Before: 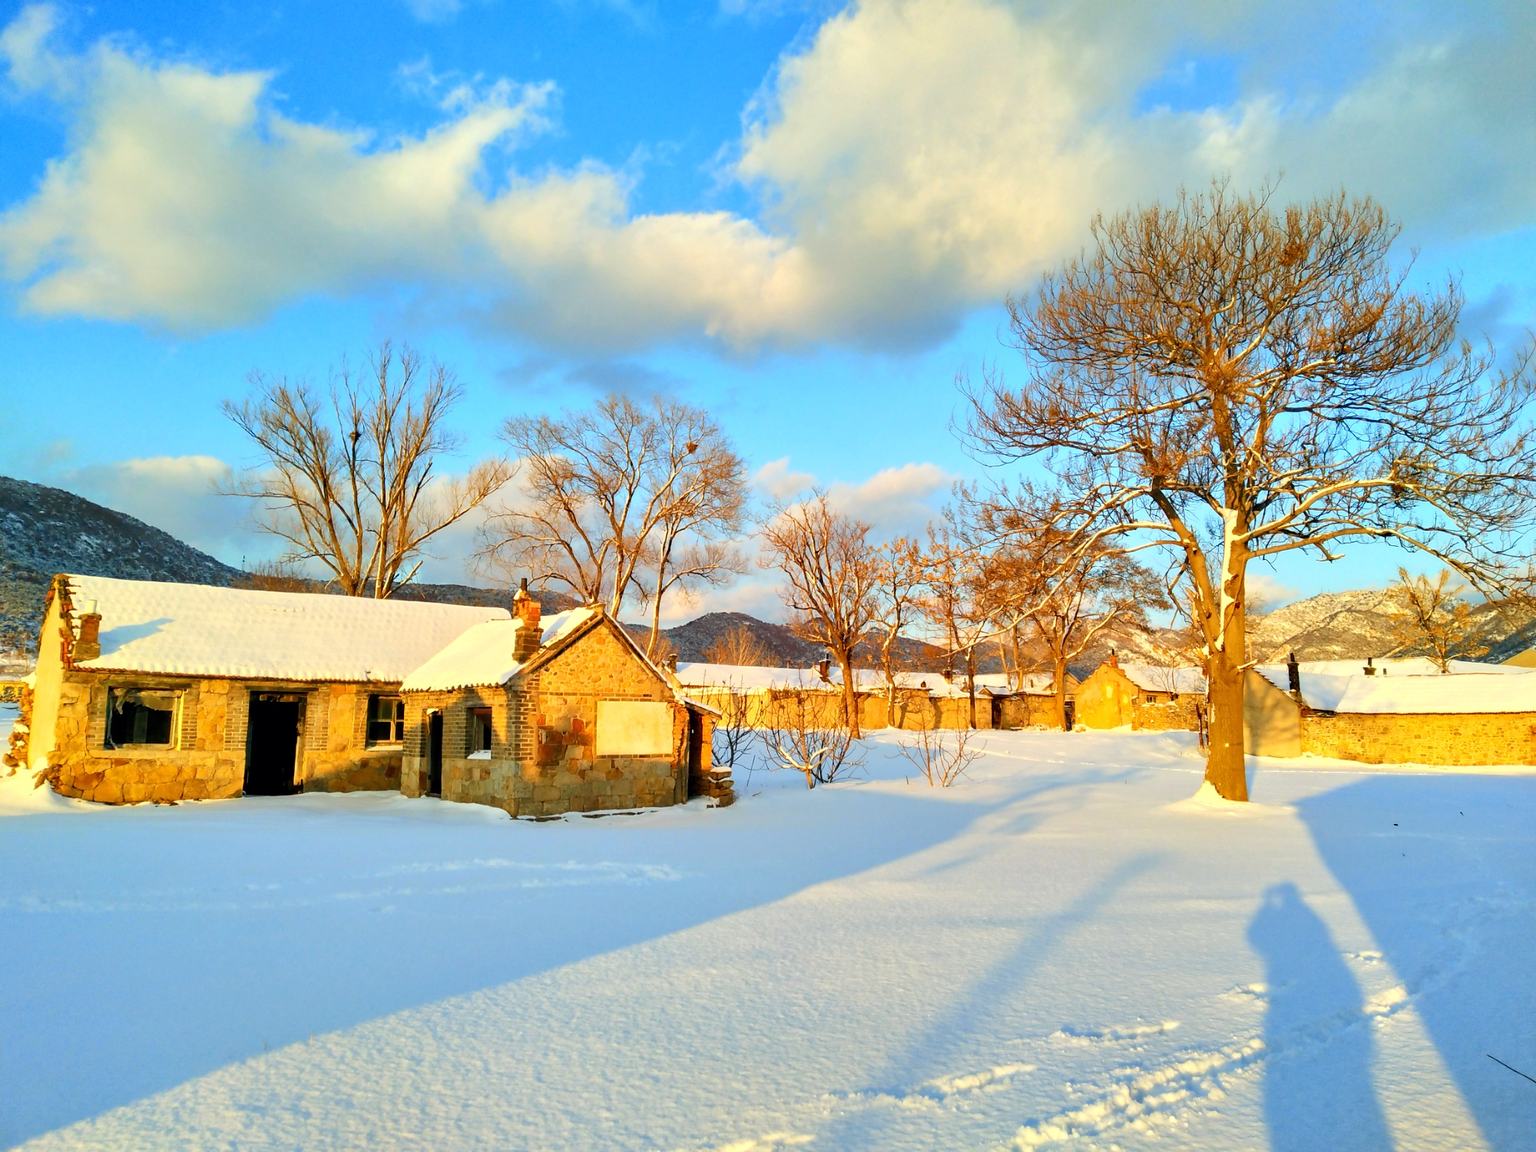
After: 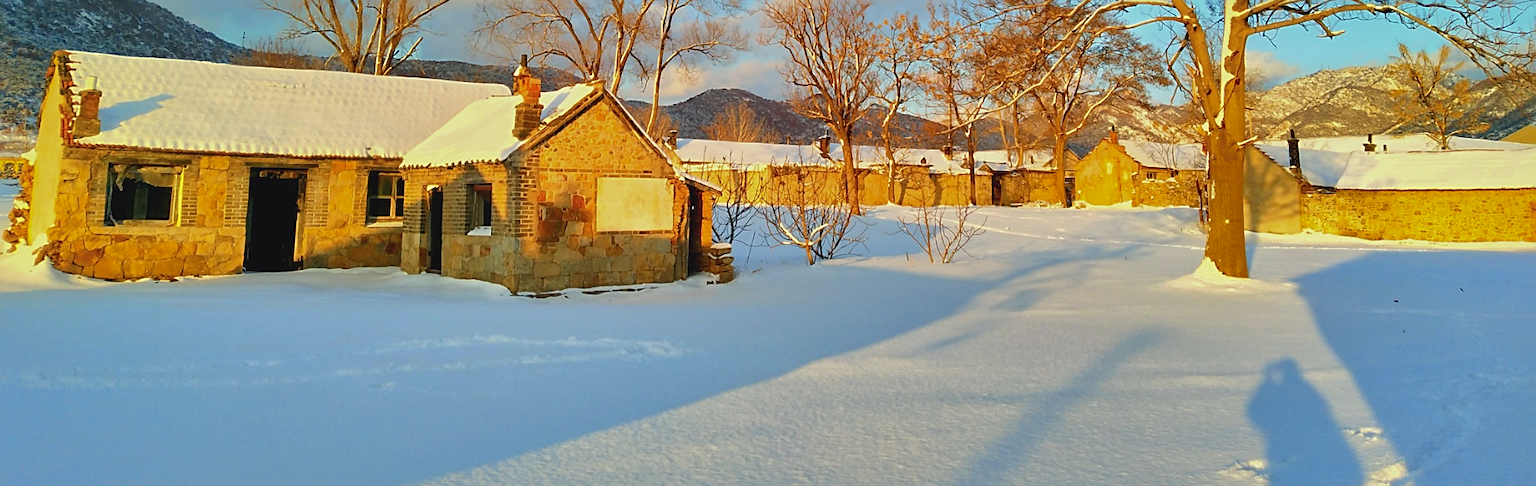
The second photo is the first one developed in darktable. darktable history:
sharpen: radius 2.192, amount 0.378, threshold 0.128
crop: top 45.516%, bottom 12.152%
contrast brightness saturation: contrast -0.087, brightness -0.042, saturation -0.113
shadows and highlights: shadows 40.04, highlights -59.8
